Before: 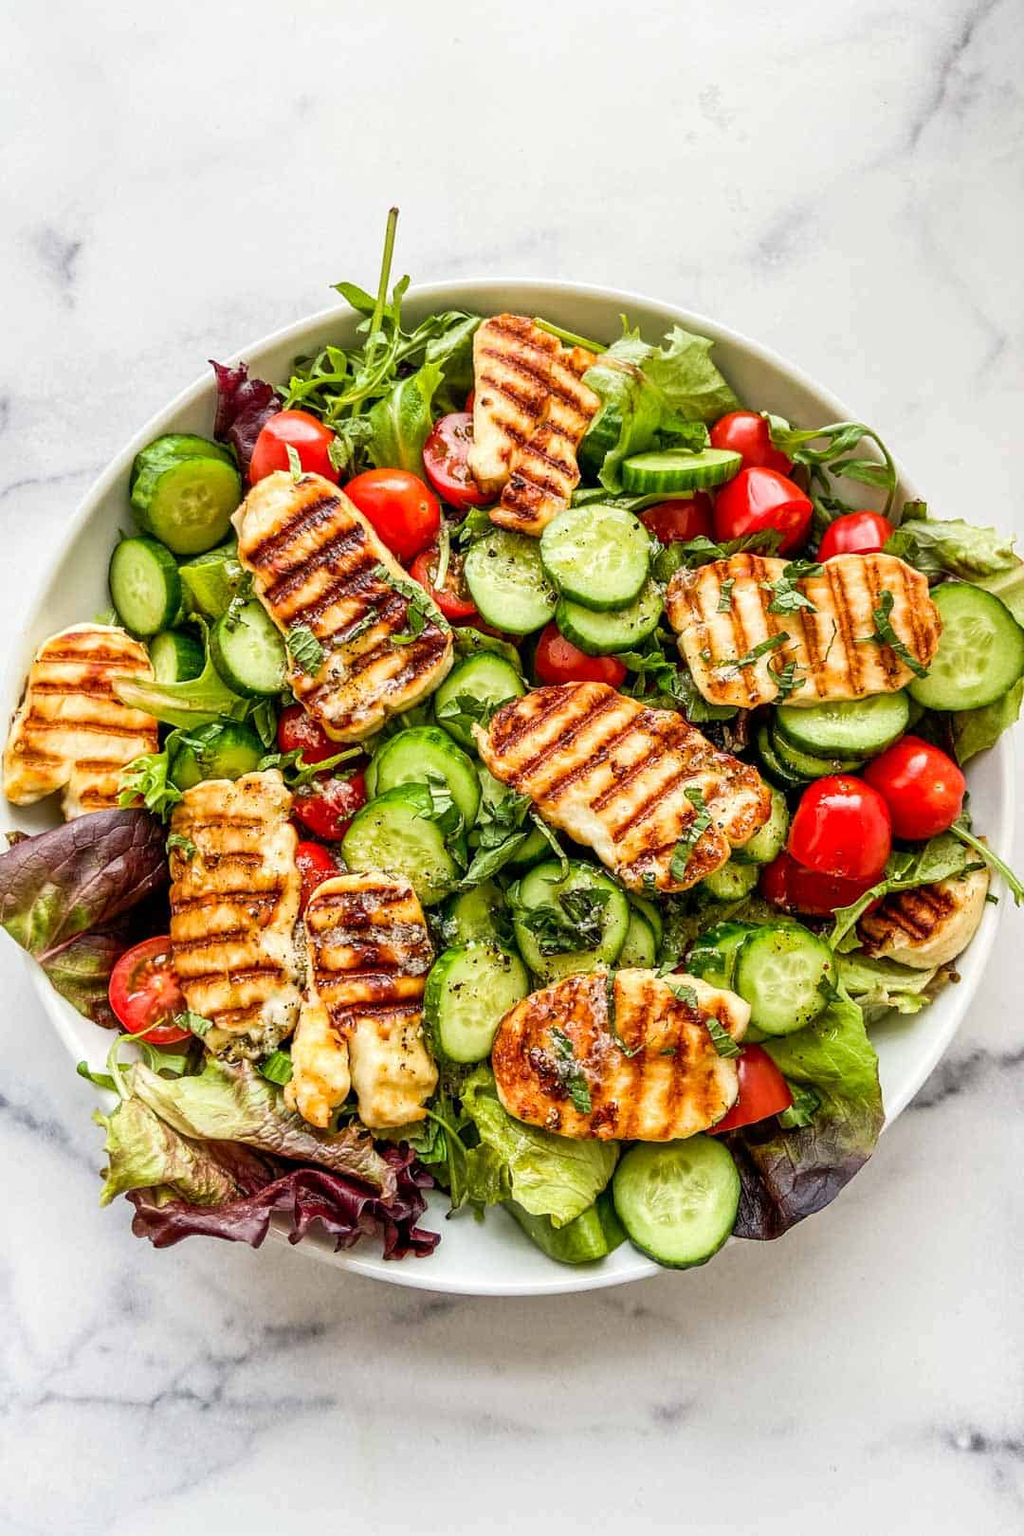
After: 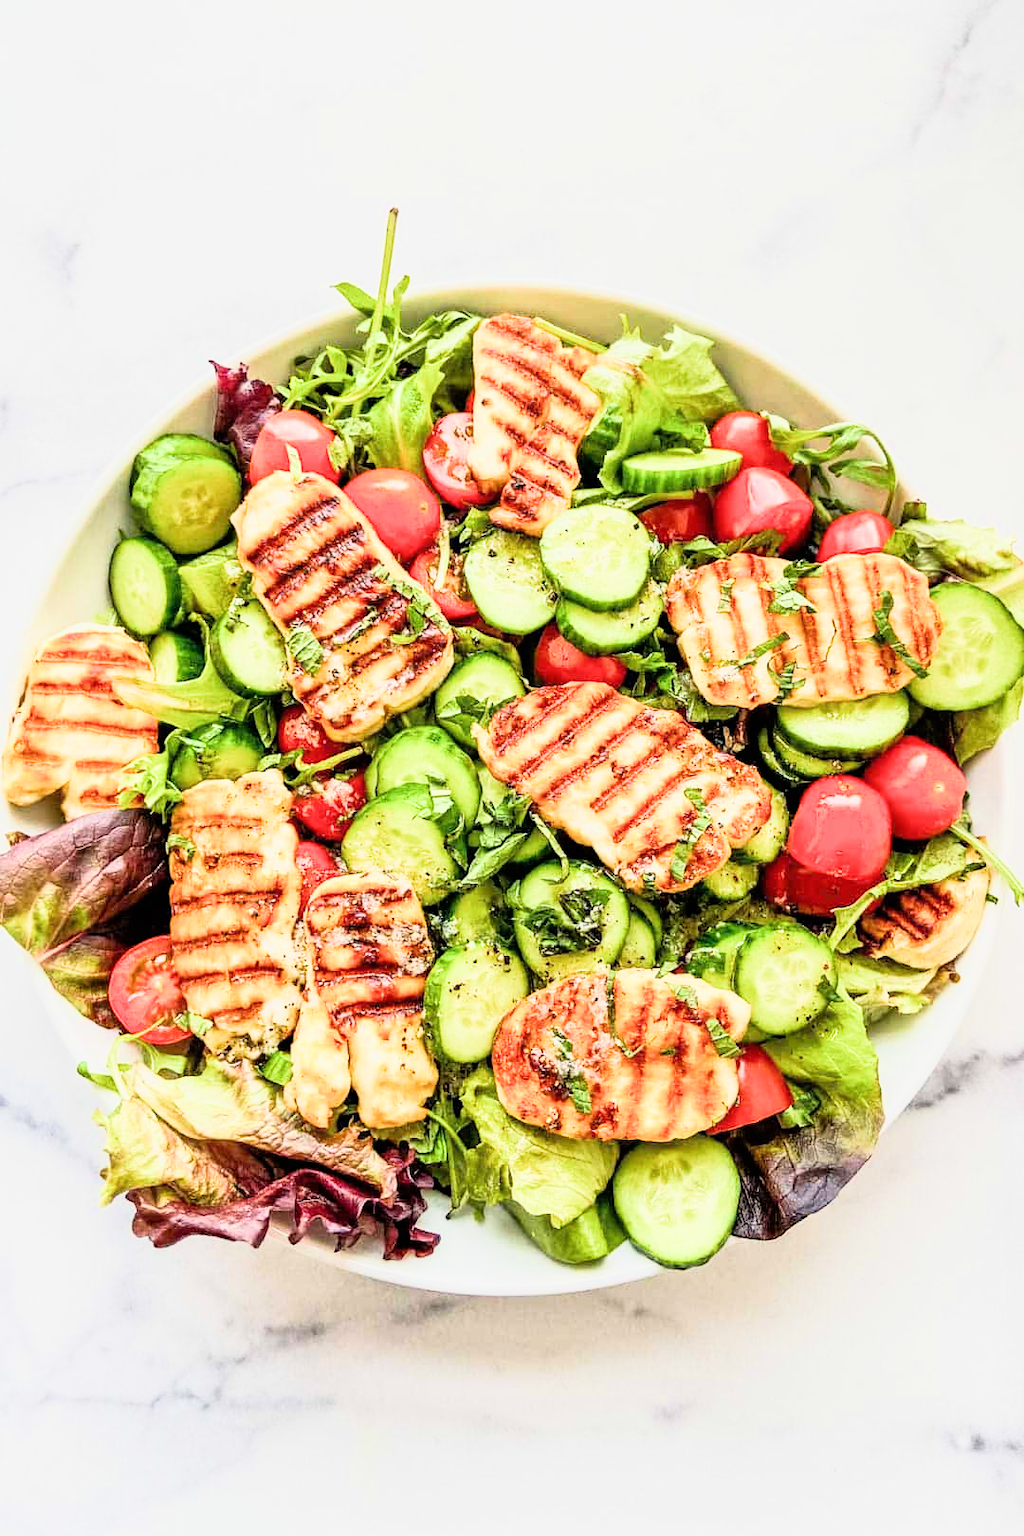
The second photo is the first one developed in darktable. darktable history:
exposure: black level correction 0, exposure 1.3 EV, compensate exposure bias true, compensate highlight preservation false
filmic rgb: black relative exposure -11.88 EV, white relative exposure 5.43 EV, threshold 3 EV, hardness 4.49, latitude 50%, contrast 1.14, color science v5 (2021), contrast in shadows safe, contrast in highlights safe, enable highlight reconstruction true
